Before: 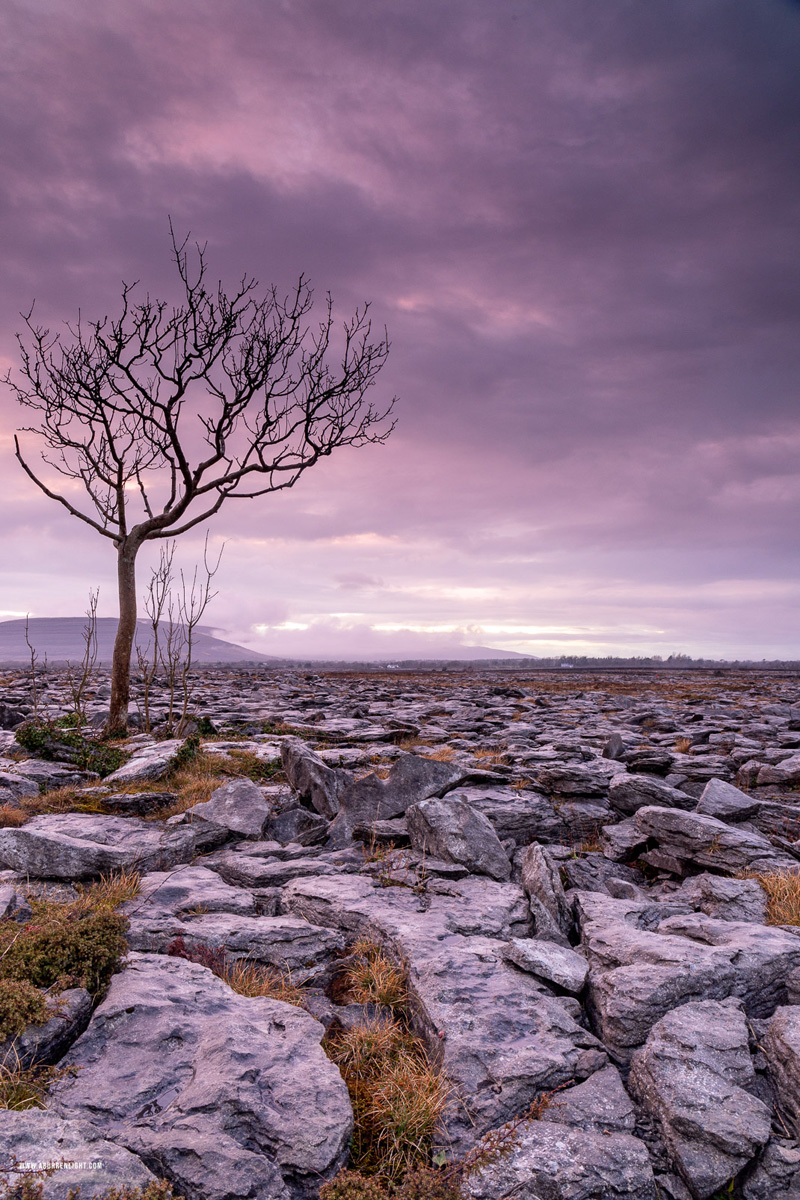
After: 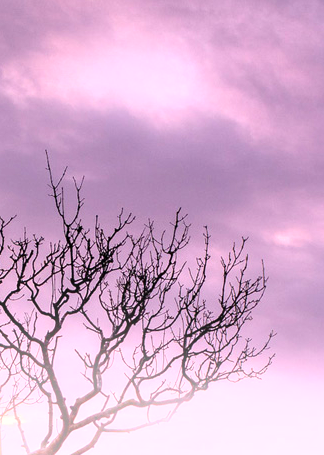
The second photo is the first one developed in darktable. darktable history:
crop: left 15.452%, top 5.459%, right 43.956%, bottom 56.62%
exposure: black level correction 0.001, exposure 0.5 EV, compensate exposure bias true, compensate highlight preservation false
white balance: red 1.009, blue 0.985
bloom: size 5%, threshold 95%, strength 15%
